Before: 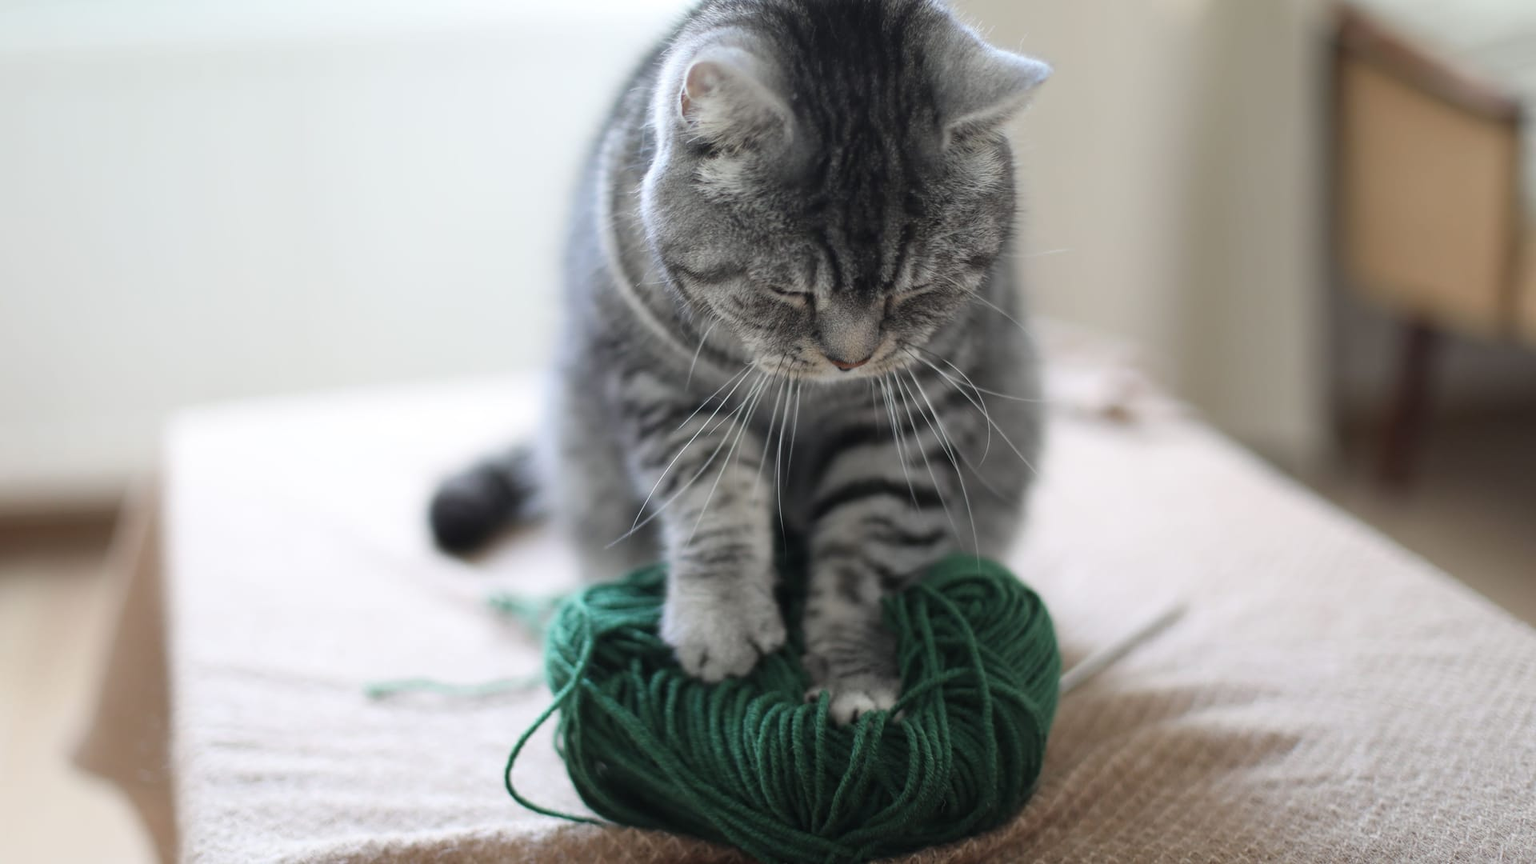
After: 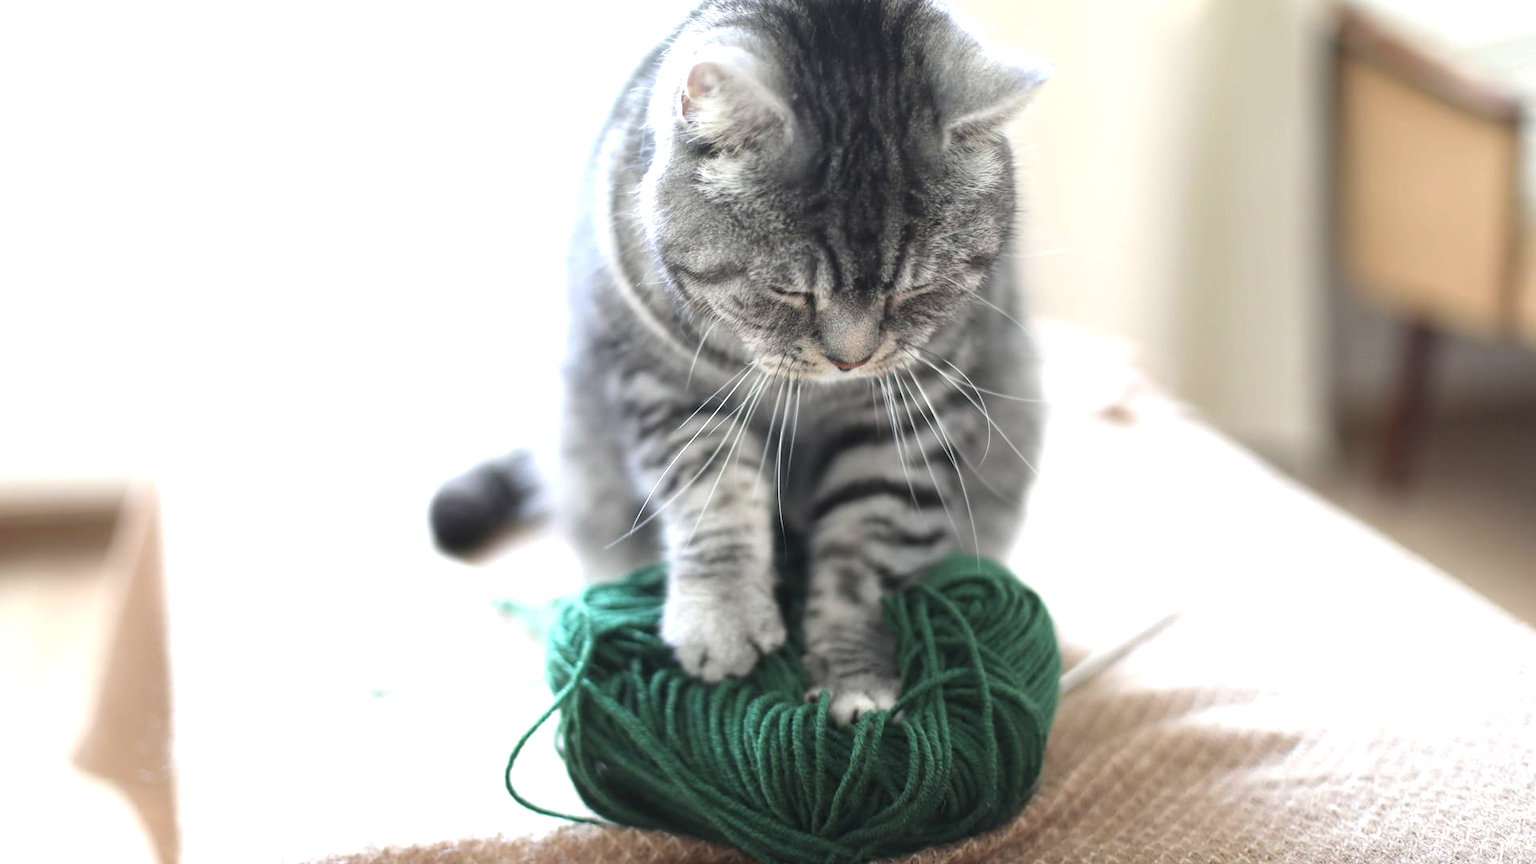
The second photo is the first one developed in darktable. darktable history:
exposure: black level correction 0, exposure 1.015 EV, compensate exposure bias true, compensate highlight preservation false
